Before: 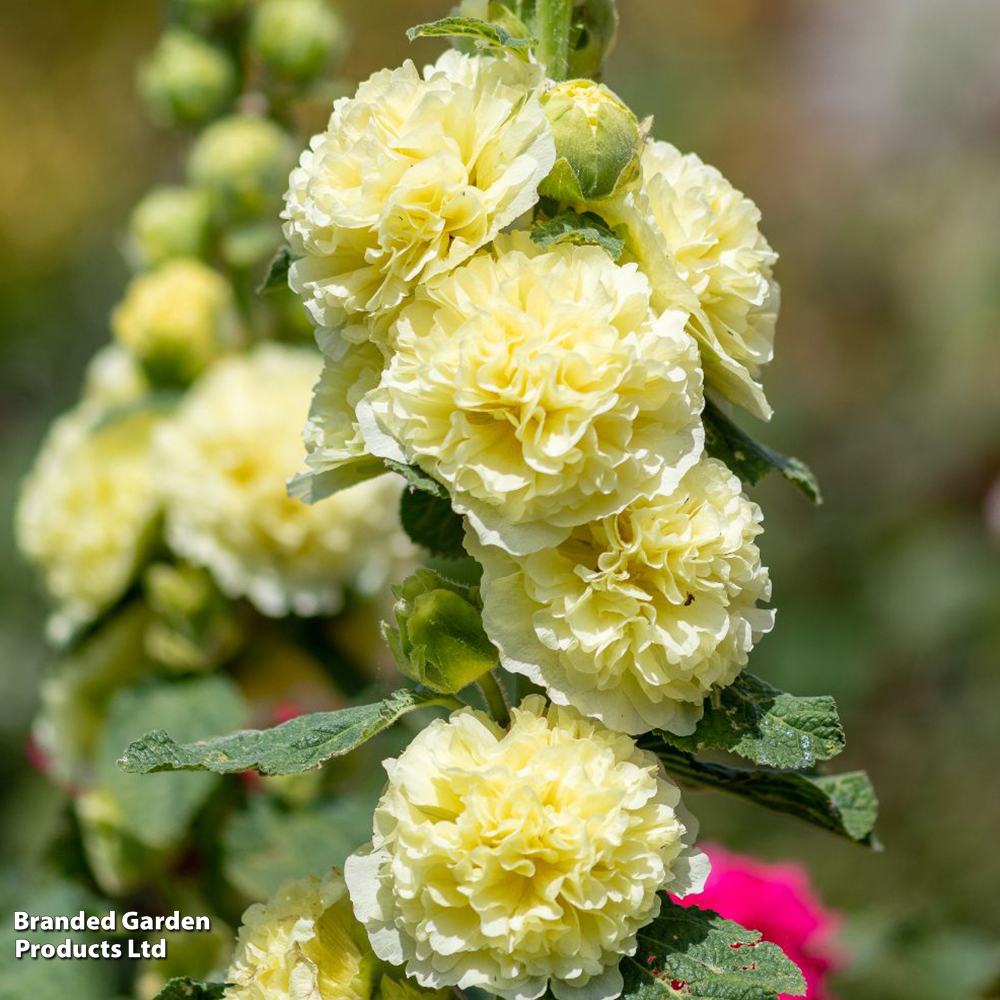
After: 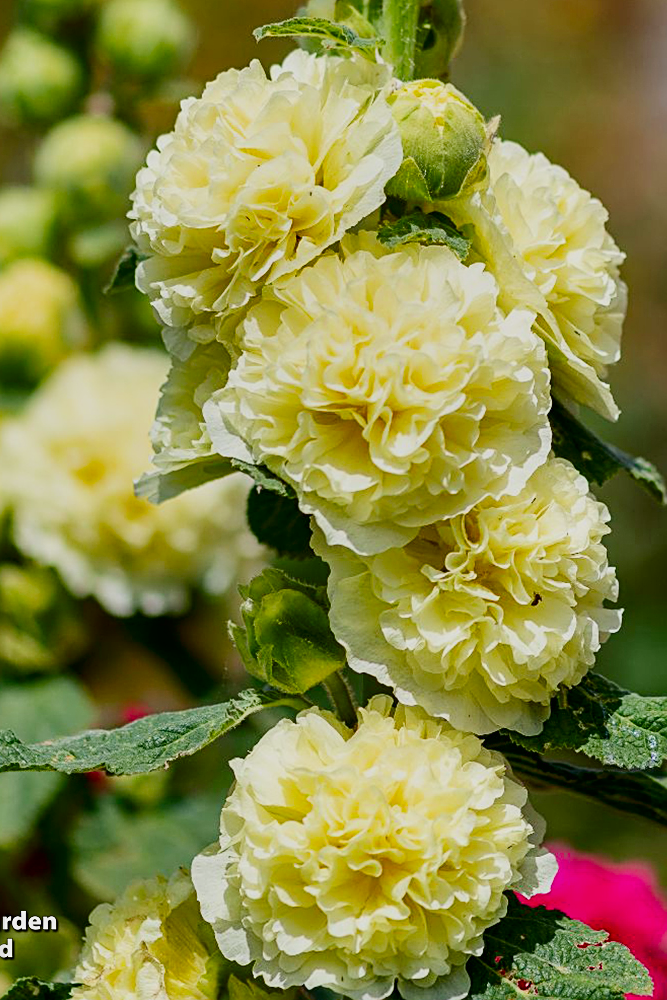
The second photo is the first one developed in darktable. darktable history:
filmic rgb: black relative exposure -7.65 EV, white relative exposure 4.56 EV, threshold 2.95 EV, hardness 3.61, contrast in shadows safe, enable highlight reconstruction true
crop and rotate: left 15.35%, right 17.92%
shadows and highlights: radius 102.32, shadows 50.68, highlights -64.26, soften with gaussian
exposure: exposure 0.649 EV, compensate highlight preservation false
sharpen: on, module defaults
contrast brightness saturation: contrast 0.098, brightness -0.274, saturation 0.139
local contrast: mode bilateral grid, contrast 100, coarseness 99, detail 90%, midtone range 0.2
